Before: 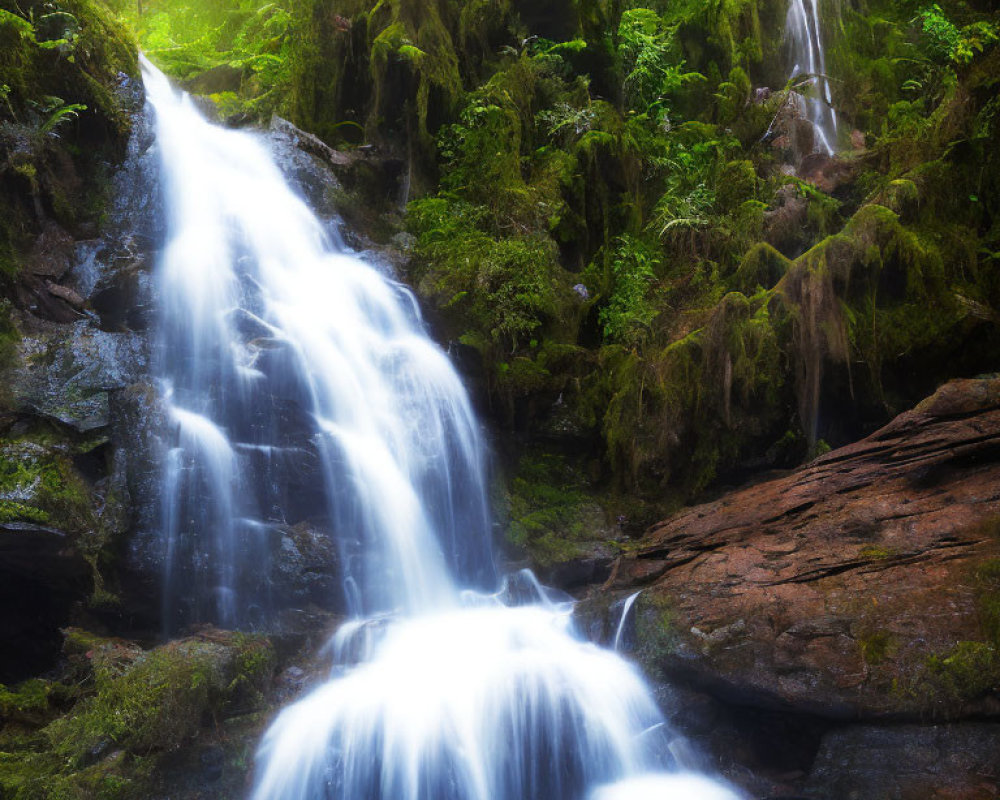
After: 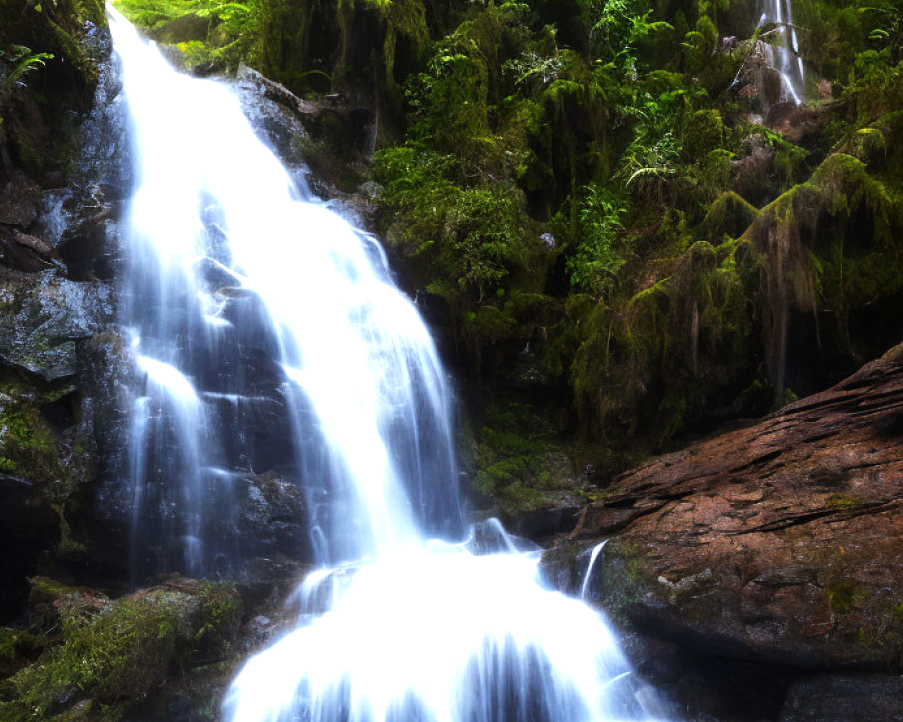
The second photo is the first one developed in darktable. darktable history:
crop: left 3.305%, top 6.436%, right 6.389%, bottom 3.258%
tone equalizer: -8 EV -0.75 EV, -7 EV -0.7 EV, -6 EV -0.6 EV, -5 EV -0.4 EV, -3 EV 0.4 EV, -2 EV 0.6 EV, -1 EV 0.7 EV, +0 EV 0.75 EV, edges refinement/feathering 500, mask exposure compensation -1.57 EV, preserve details no
